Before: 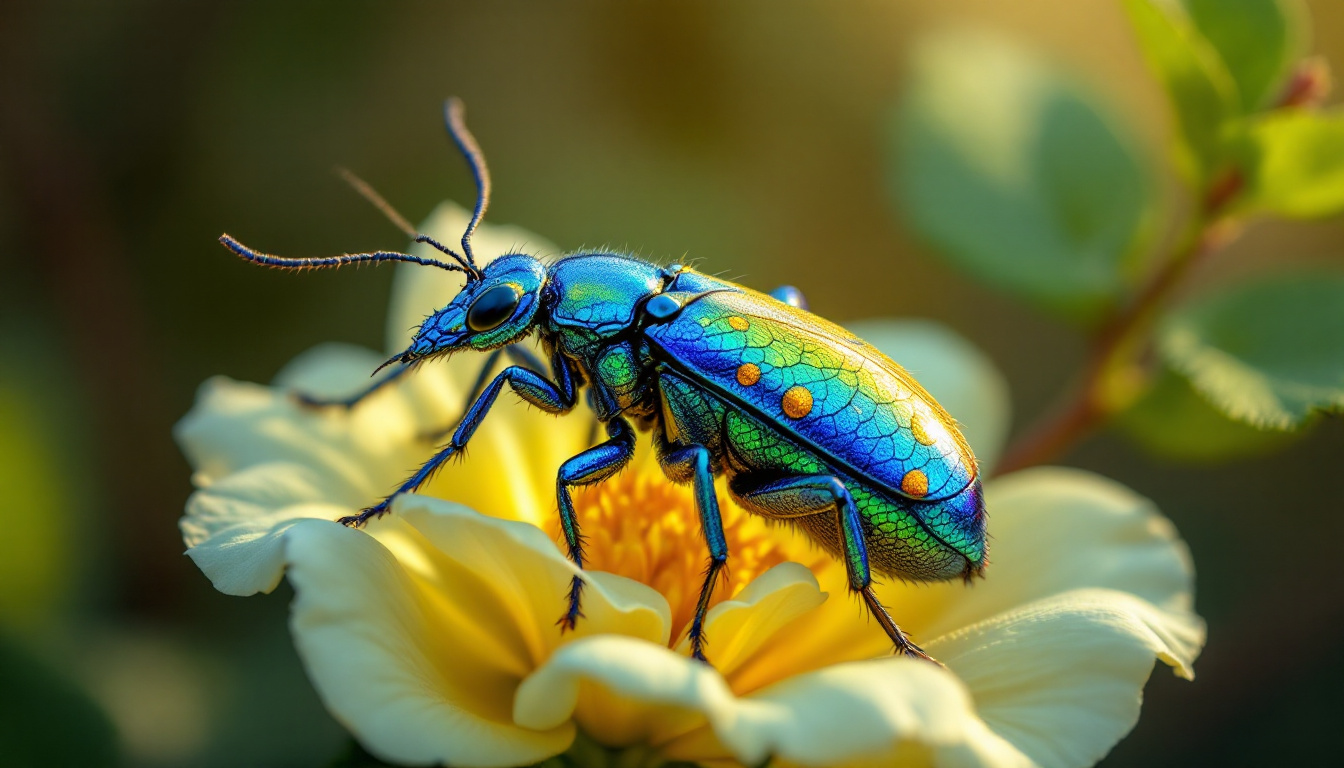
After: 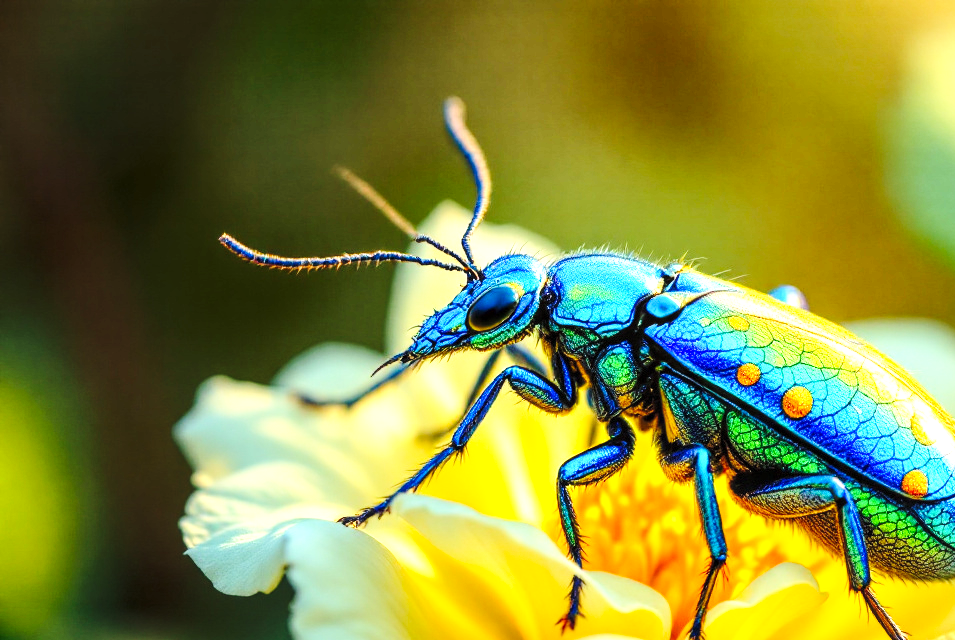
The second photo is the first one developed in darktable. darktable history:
white balance: red 1, blue 1
crop: right 28.885%, bottom 16.626%
tone equalizer: on, module defaults
contrast brightness saturation: contrast 0.2, brightness 0.16, saturation 0.22
base curve: curves: ch0 [(0, 0) (0.028, 0.03) (0.121, 0.232) (0.46, 0.748) (0.859, 0.968) (1, 1)], preserve colors none
local contrast: highlights 99%, shadows 86%, detail 160%, midtone range 0.2
